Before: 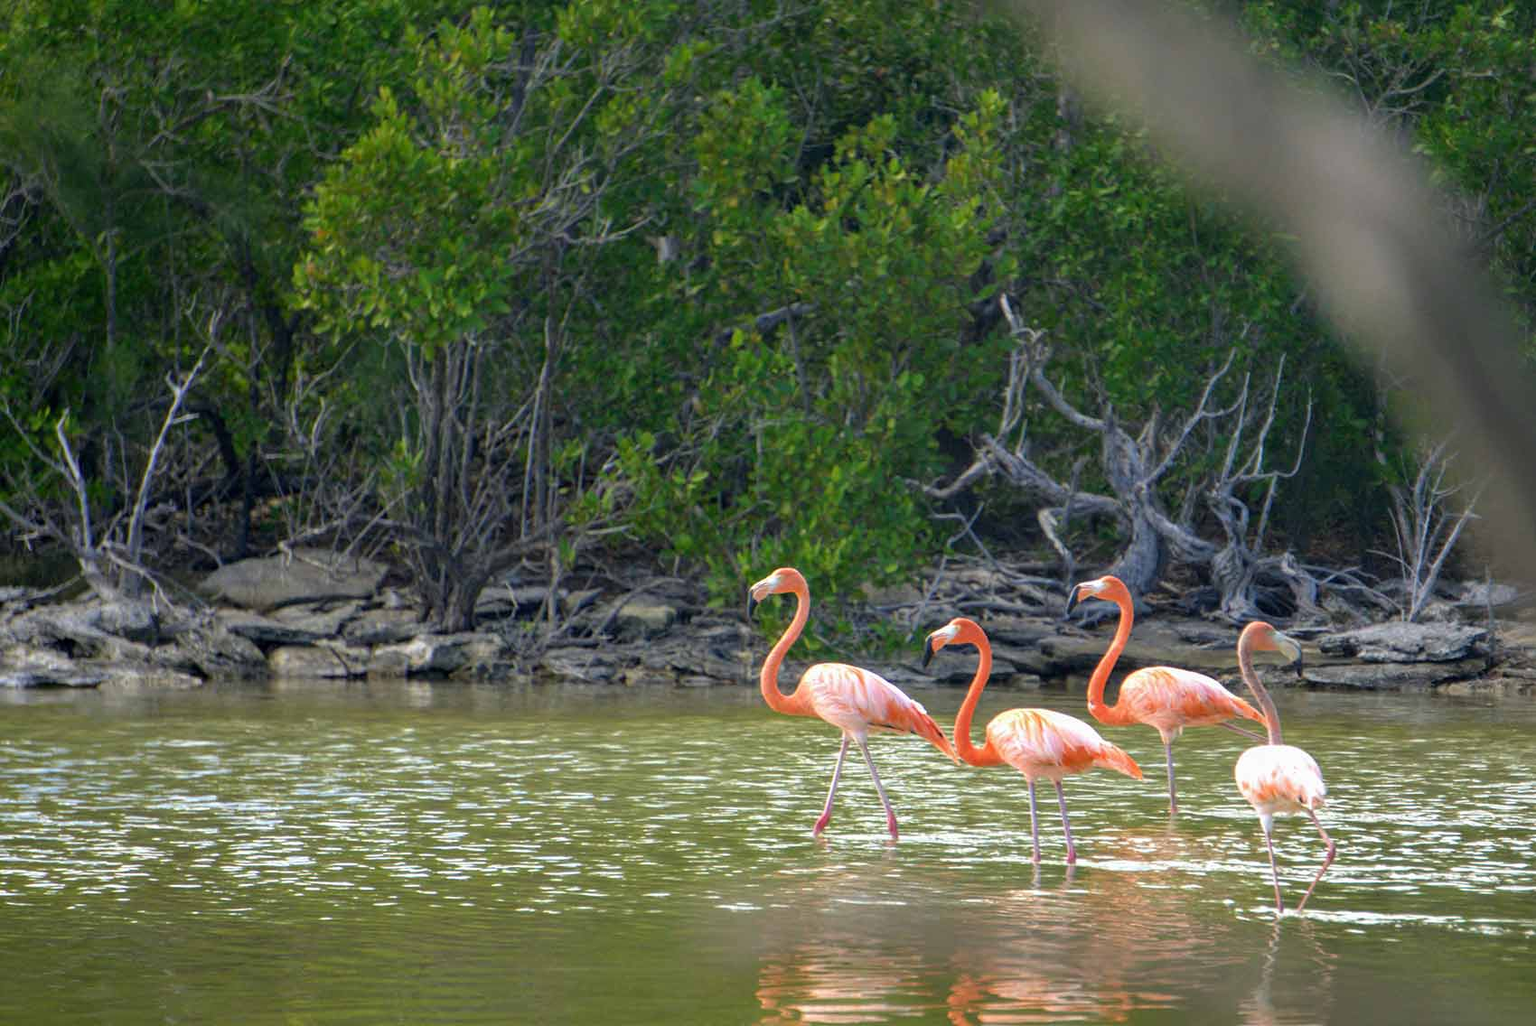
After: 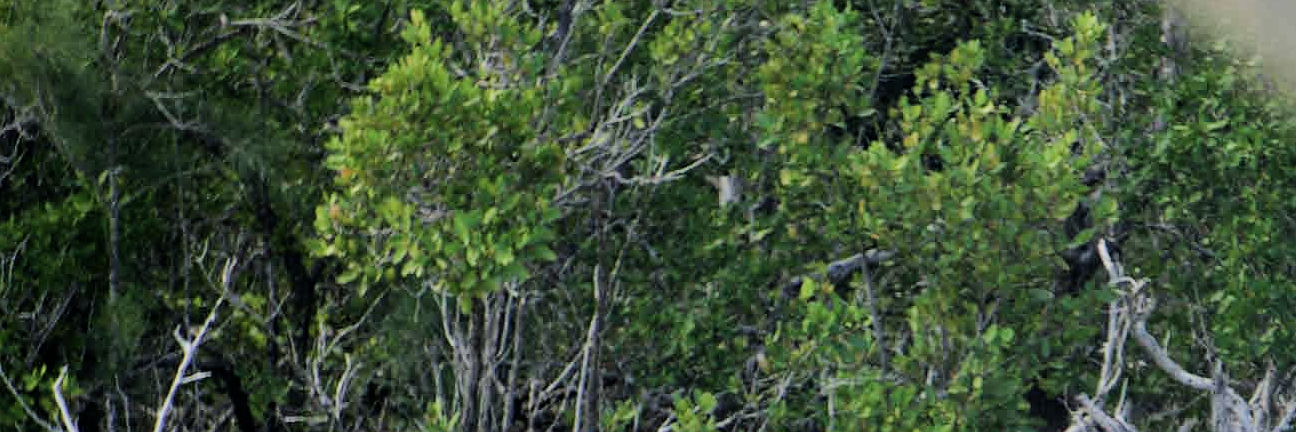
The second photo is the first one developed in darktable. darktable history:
tone equalizer: -8 EV -0.75 EV, -7 EV -0.7 EV, -6 EV -0.6 EV, -5 EV -0.4 EV, -3 EV 0.4 EV, -2 EV 0.6 EV, -1 EV 0.7 EV, +0 EV 0.75 EV, edges refinement/feathering 500, mask exposure compensation -1.57 EV, preserve details no
sharpen: radius 0.969, amount 0.604
filmic rgb: black relative exposure -7.15 EV, white relative exposure 5.36 EV, hardness 3.02
exposure: exposure 0.74 EV, compensate highlight preservation false
contrast brightness saturation: saturation -0.17
crop: left 0.579%, top 7.627%, right 23.167%, bottom 54.275%
